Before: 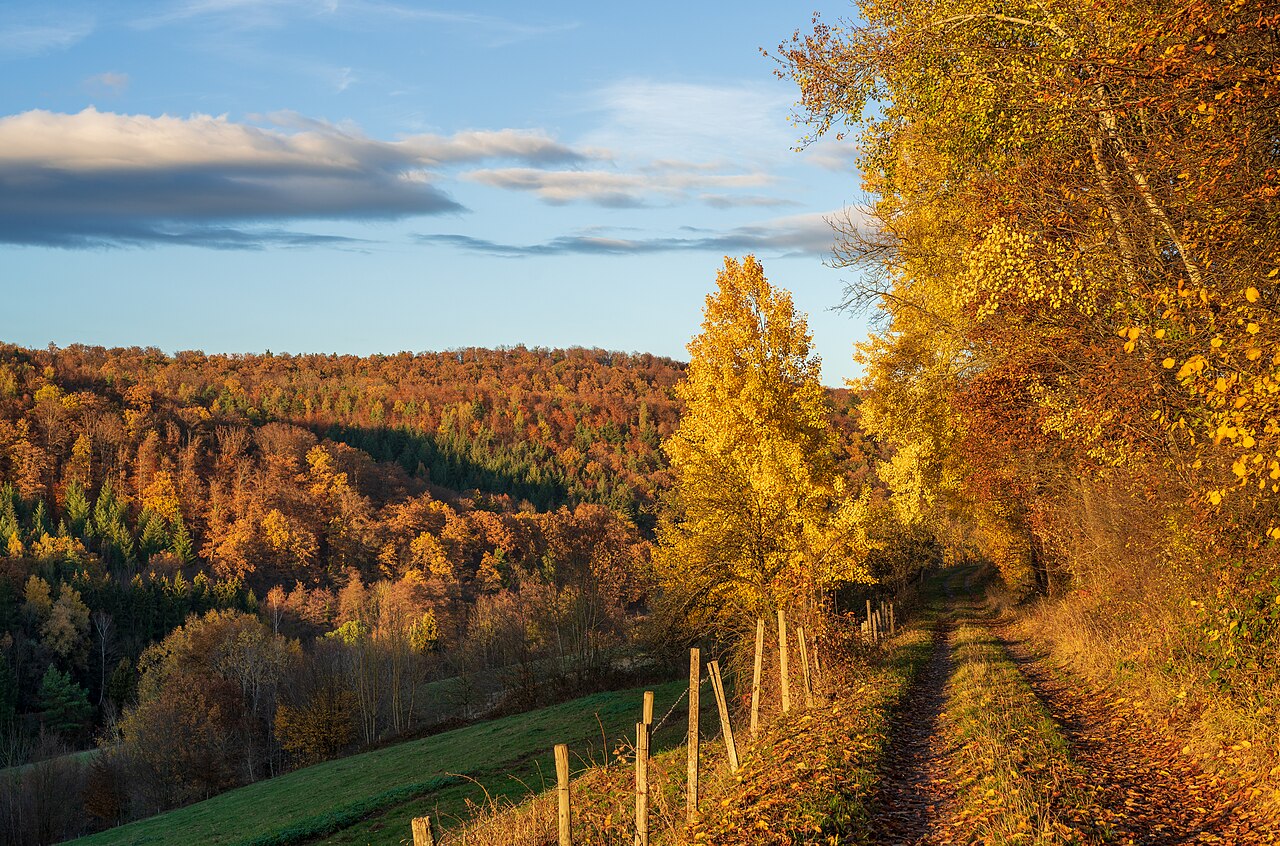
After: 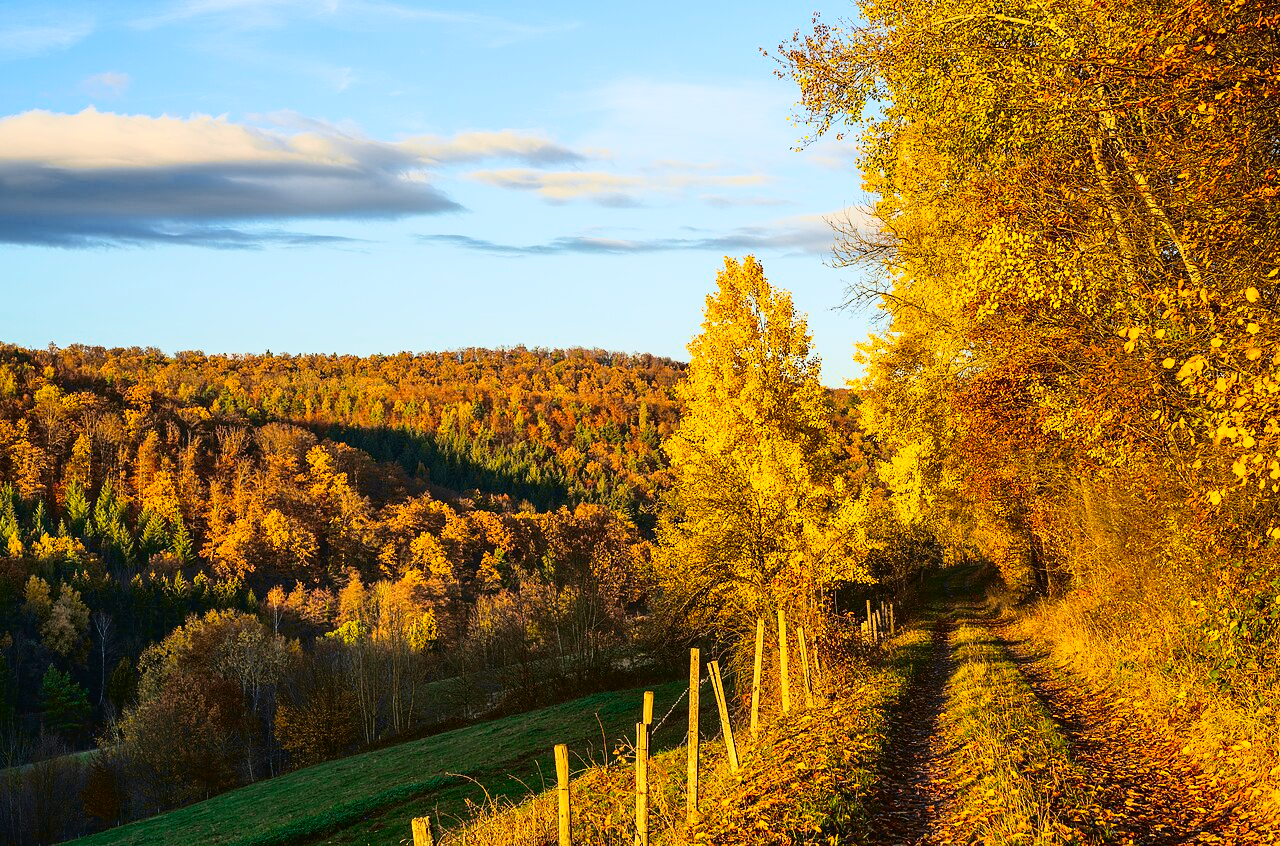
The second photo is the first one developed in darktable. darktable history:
tone curve: curves: ch0 [(0.003, 0.023) (0.071, 0.052) (0.236, 0.197) (0.466, 0.557) (0.625, 0.761) (0.783, 0.9) (0.994, 0.968)]; ch1 [(0, 0) (0.262, 0.227) (0.417, 0.386) (0.469, 0.467) (0.502, 0.498) (0.528, 0.53) (0.573, 0.579) (0.605, 0.621) (0.644, 0.671) (0.686, 0.728) (0.994, 0.987)]; ch2 [(0, 0) (0.262, 0.188) (0.385, 0.353) (0.427, 0.424) (0.495, 0.493) (0.515, 0.54) (0.547, 0.561) (0.589, 0.613) (0.644, 0.748) (1, 1)], color space Lab, independent channels, preserve colors none
